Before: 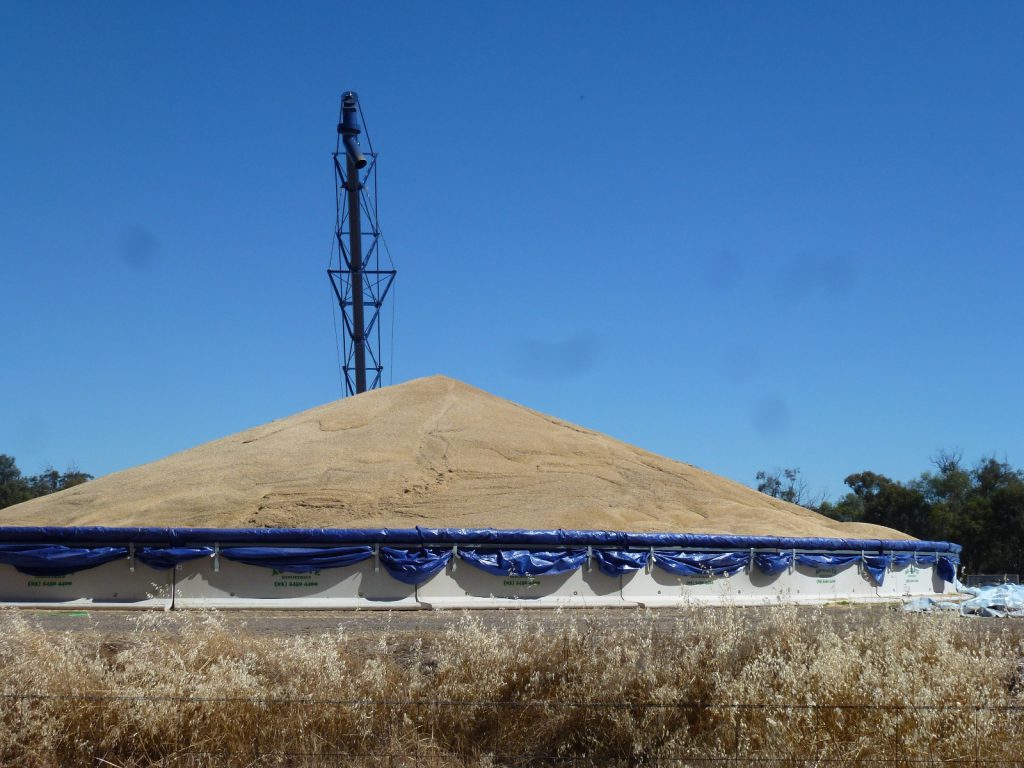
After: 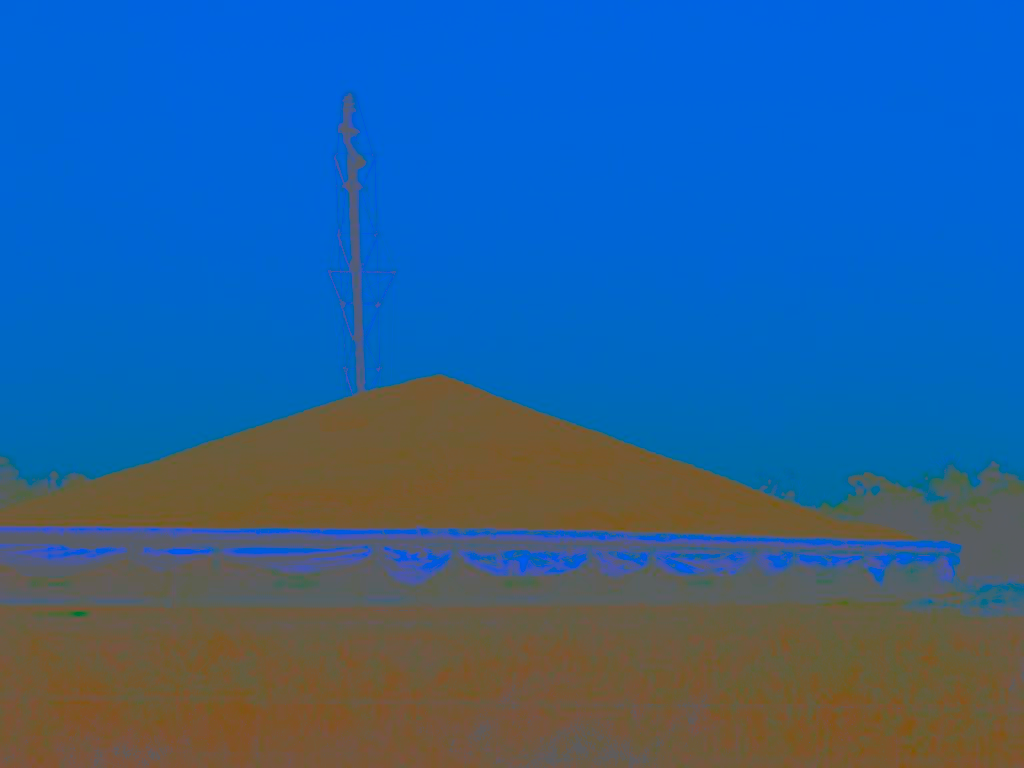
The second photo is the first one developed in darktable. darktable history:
contrast brightness saturation: contrast -0.99, brightness -0.17, saturation 0.75
tone equalizer: on, module defaults
tone curve: curves: ch0 [(0, 0.084) (0.155, 0.169) (0.46, 0.466) (0.751, 0.788) (1, 0.961)]; ch1 [(0, 0) (0.43, 0.408) (0.476, 0.469) (0.505, 0.503) (0.553, 0.563) (0.592, 0.581) (0.631, 0.625) (1, 1)]; ch2 [(0, 0) (0.505, 0.495) (0.55, 0.557) (0.583, 0.573) (1, 1)], color space Lab, independent channels, preserve colors none
filmic rgb: black relative exposure -7.65 EV, white relative exposure 4.56 EV, hardness 3.61
